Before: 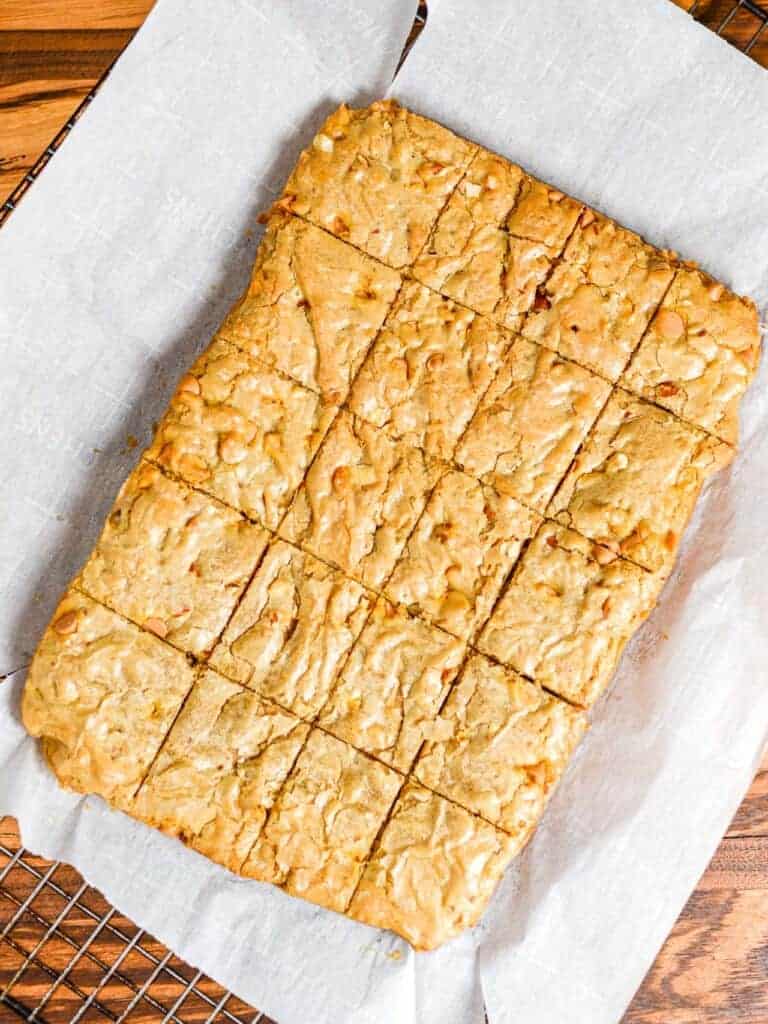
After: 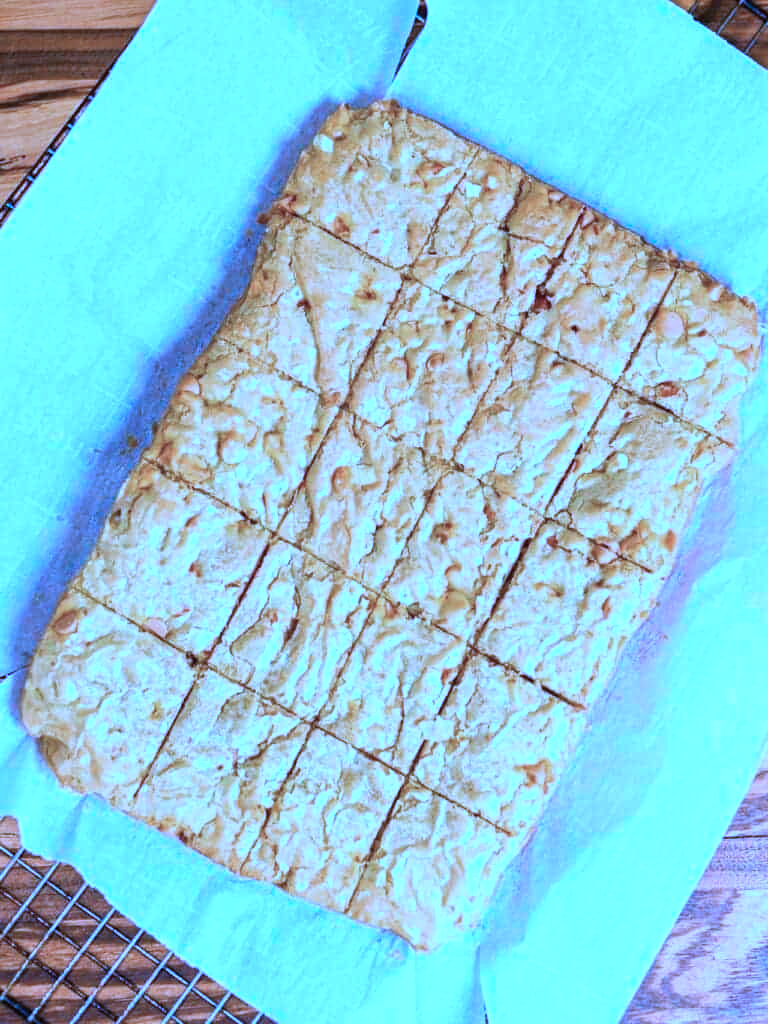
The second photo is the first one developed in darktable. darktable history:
color zones: curves: ch0 [(0.068, 0.464) (0.25, 0.5) (0.48, 0.508) (0.75, 0.536) (0.886, 0.476) (0.967, 0.456)]; ch1 [(0.066, 0.456) (0.25, 0.5) (0.616, 0.508) (0.746, 0.56) (0.934, 0.444)]
exposure: compensate highlight preservation false
color calibration: illuminant as shot in camera, x 0.482, y 0.43, temperature 2408.29 K
tone equalizer: edges refinement/feathering 500, mask exposure compensation -1.57 EV, preserve details no
